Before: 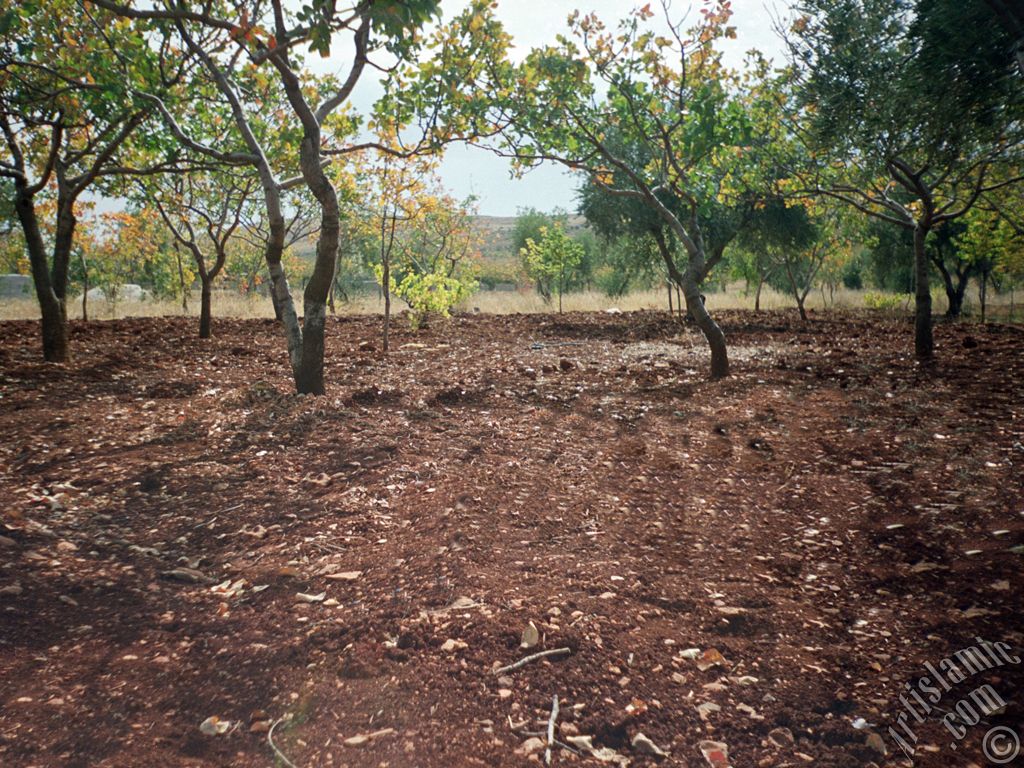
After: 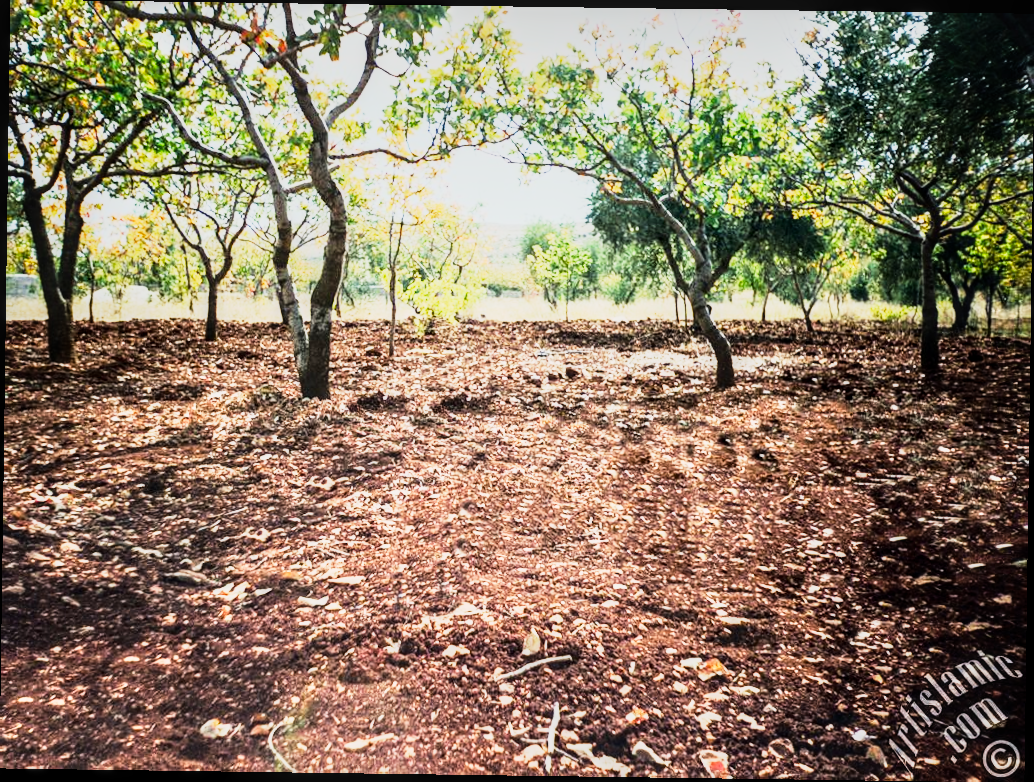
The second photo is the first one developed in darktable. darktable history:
rgb curve: curves: ch0 [(0, 0) (0.21, 0.15) (0.24, 0.21) (0.5, 0.75) (0.75, 0.96) (0.89, 0.99) (1, 1)]; ch1 [(0, 0.02) (0.21, 0.13) (0.25, 0.2) (0.5, 0.67) (0.75, 0.9) (0.89, 0.97) (1, 1)]; ch2 [(0, 0.02) (0.21, 0.13) (0.25, 0.2) (0.5, 0.67) (0.75, 0.9) (0.89, 0.97) (1, 1)], compensate middle gray true
color balance rgb: perceptual saturation grading › global saturation 20%, perceptual saturation grading › highlights -25%, perceptual saturation grading › shadows 25%
base curve: curves: ch0 [(0, 0) (0.088, 0.125) (0.176, 0.251) (0.354, 0.501) (0.613, 0.749) (1, 0.877)], preserve colors none
rotate and perspective: rotation 0.8°, automatic cropping off
local contrast: on, module defaults
